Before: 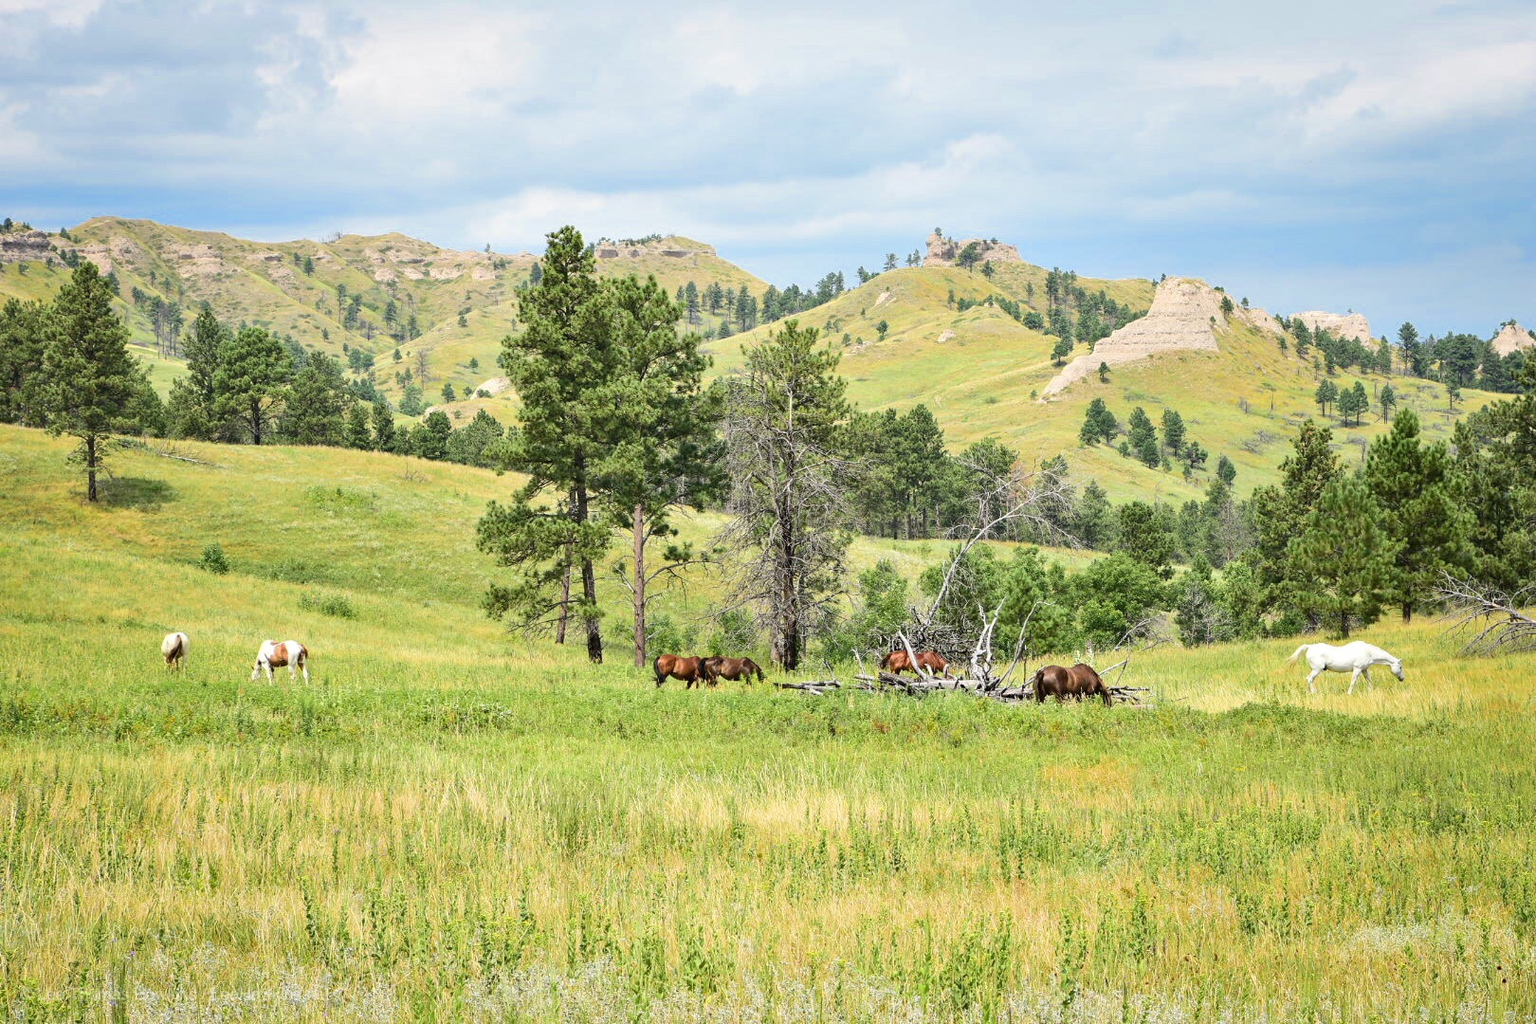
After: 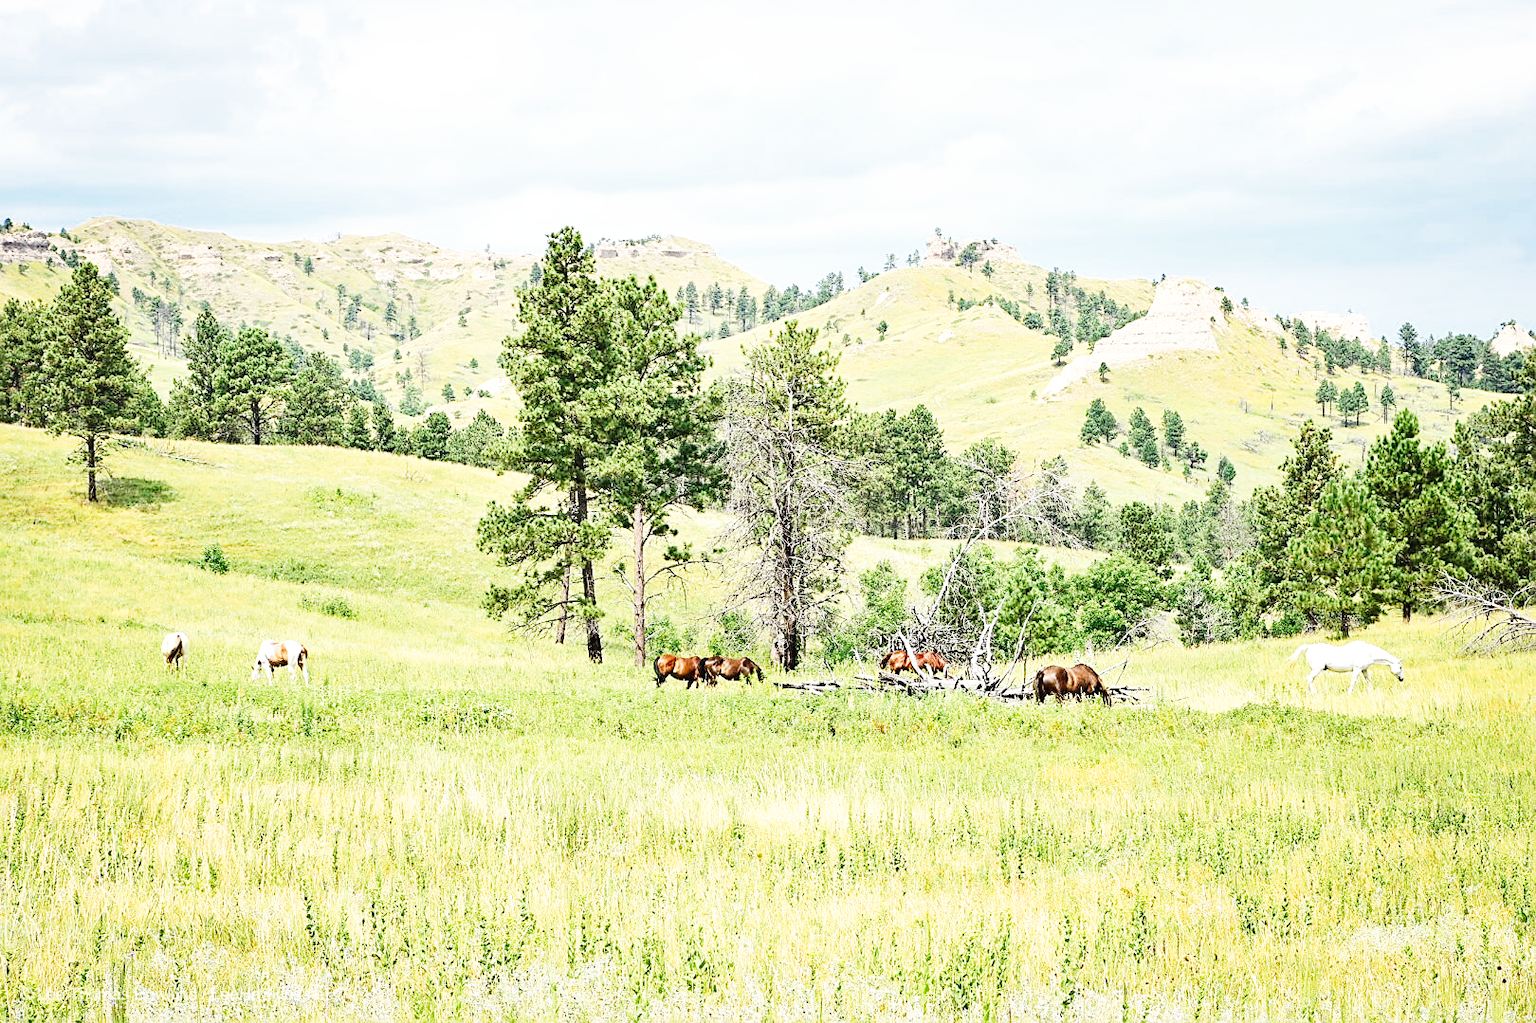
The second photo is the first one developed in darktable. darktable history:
crop: bottom 0.056%
sharpen: on, module defaults
color zones: curves: ch0 [(0, 0.5) (0.125, 0.4) (0.25, 0.5) (0.375, 0.4) (0.5, 0.4) (0.625, 0.35) (0.75, 0.35) (0.875, 0.5)]; ch1 [(0, 0.35) (0.125, 0.45) (0.25, 0.35) (0.375, 0.35) (0.5, 0.35) (0.625, 0.35) (0.75, 0.45) (0.875, 0.35)]; ch2 [(0, 0.6) (0.125, 0.5) (0.25, 0.5) (0.375, 0.6) (0.5, 0.6) (0.625, 0.5) (0.75, 0.5) (0.875, 0.5)], mix -64.27%
tone equalizer: edges refinement/feathering 500, mask exposure compensation -1.57 EV, preserve details no
base curve: curves: ch0 [(0, 0.003) (0.001, 0.002) (0.006, 0.004) (0.02, 0.022) (0.048, 0.086) (0.094, 0.234) (0.162, 0.431) (0.258, 0.629) (0.385, 0.8) (0.548, 0.918) (0.751, 0.988) (1, 1)], preserve colors none
